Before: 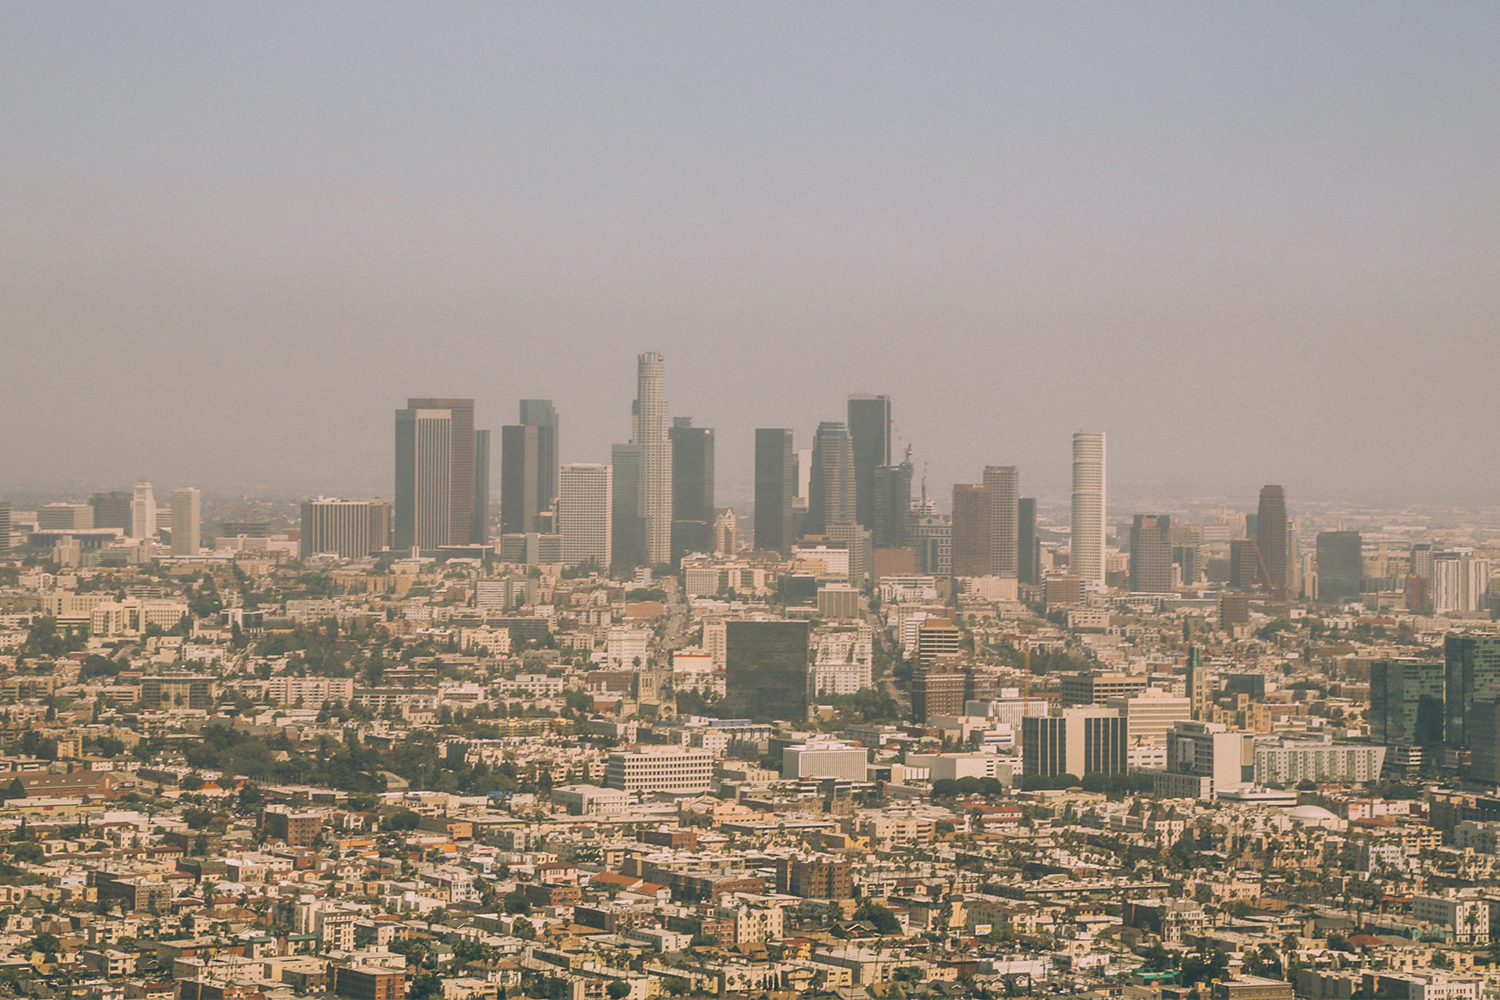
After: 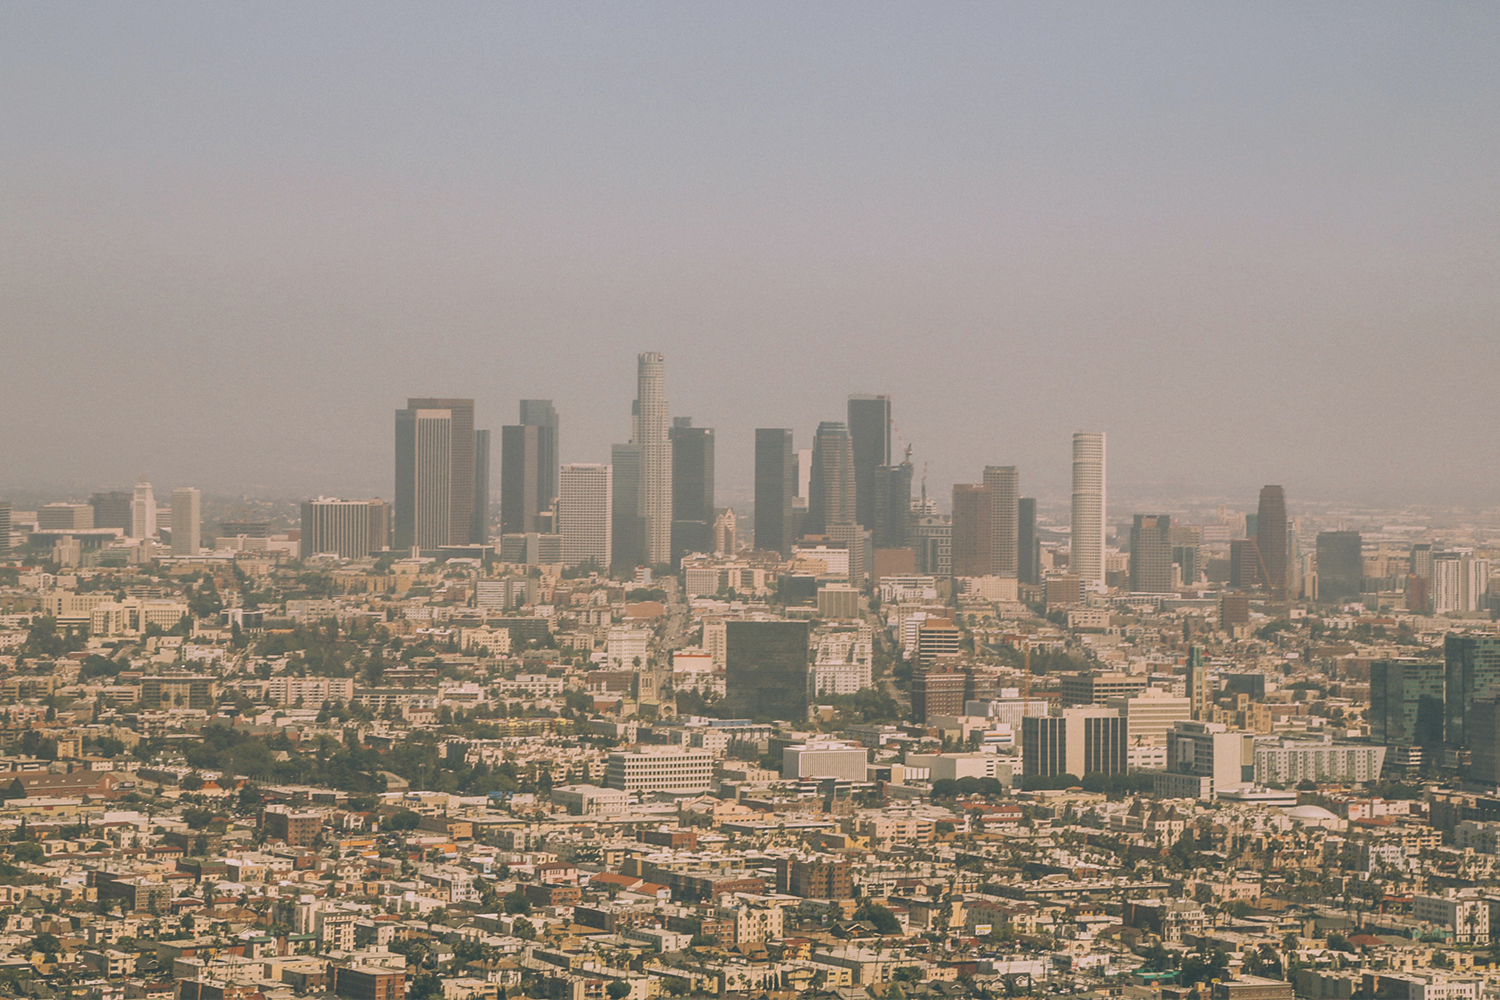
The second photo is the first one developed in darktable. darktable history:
exposure: black level correction -0.015, exposure -0.137 EV, compensate highlight preservation false
